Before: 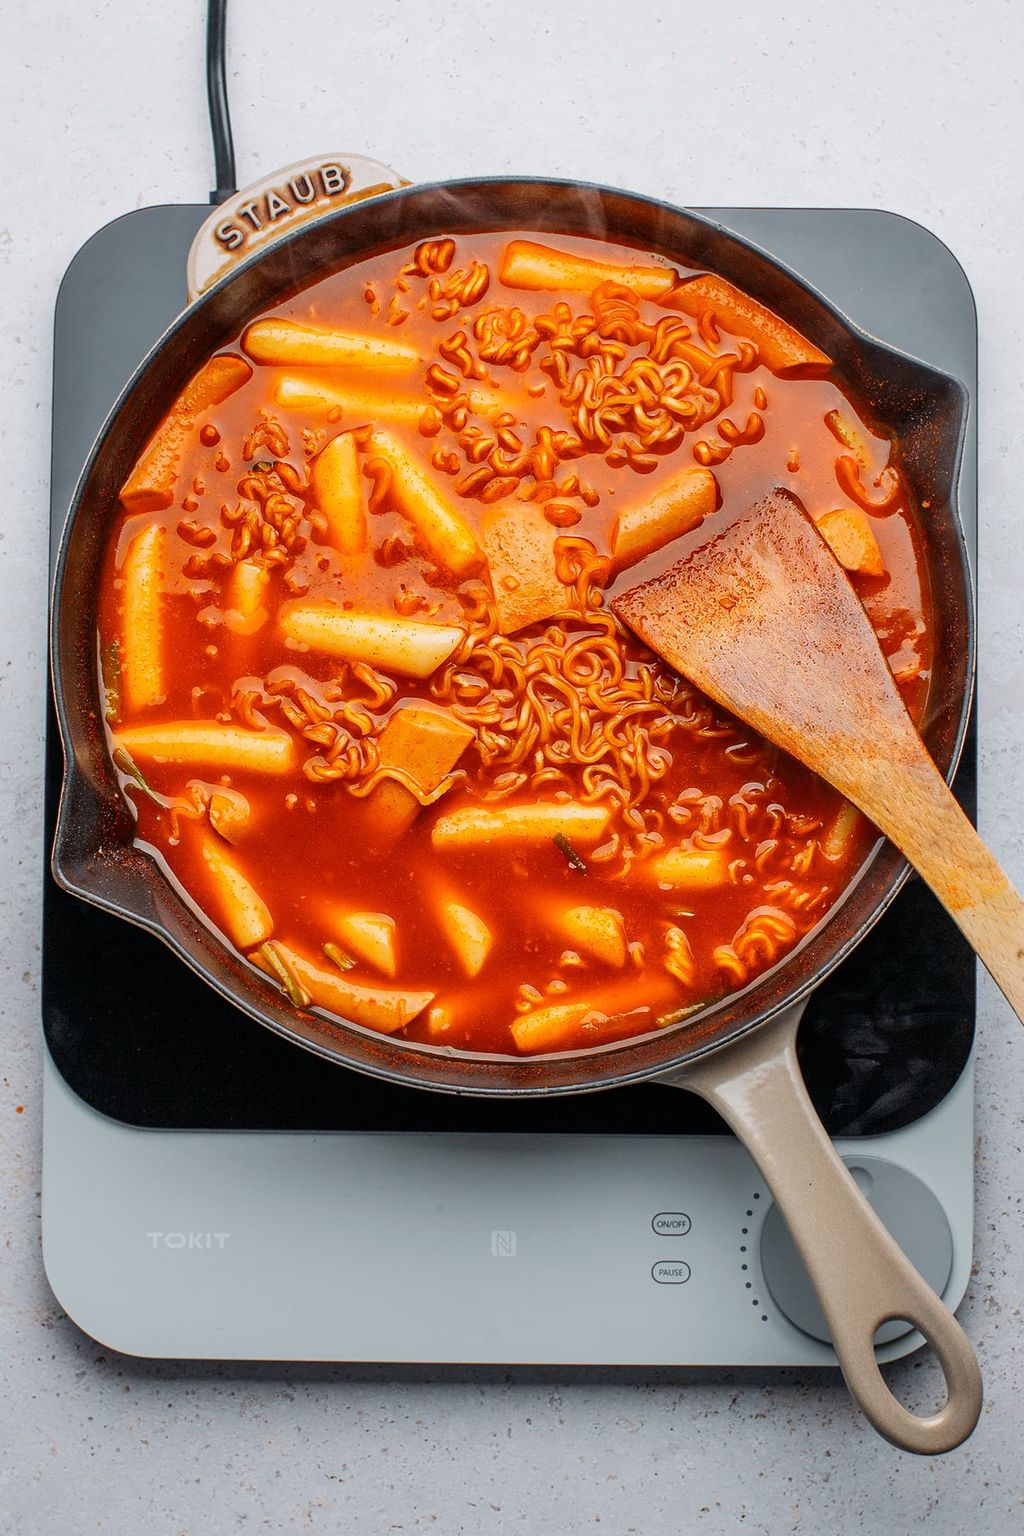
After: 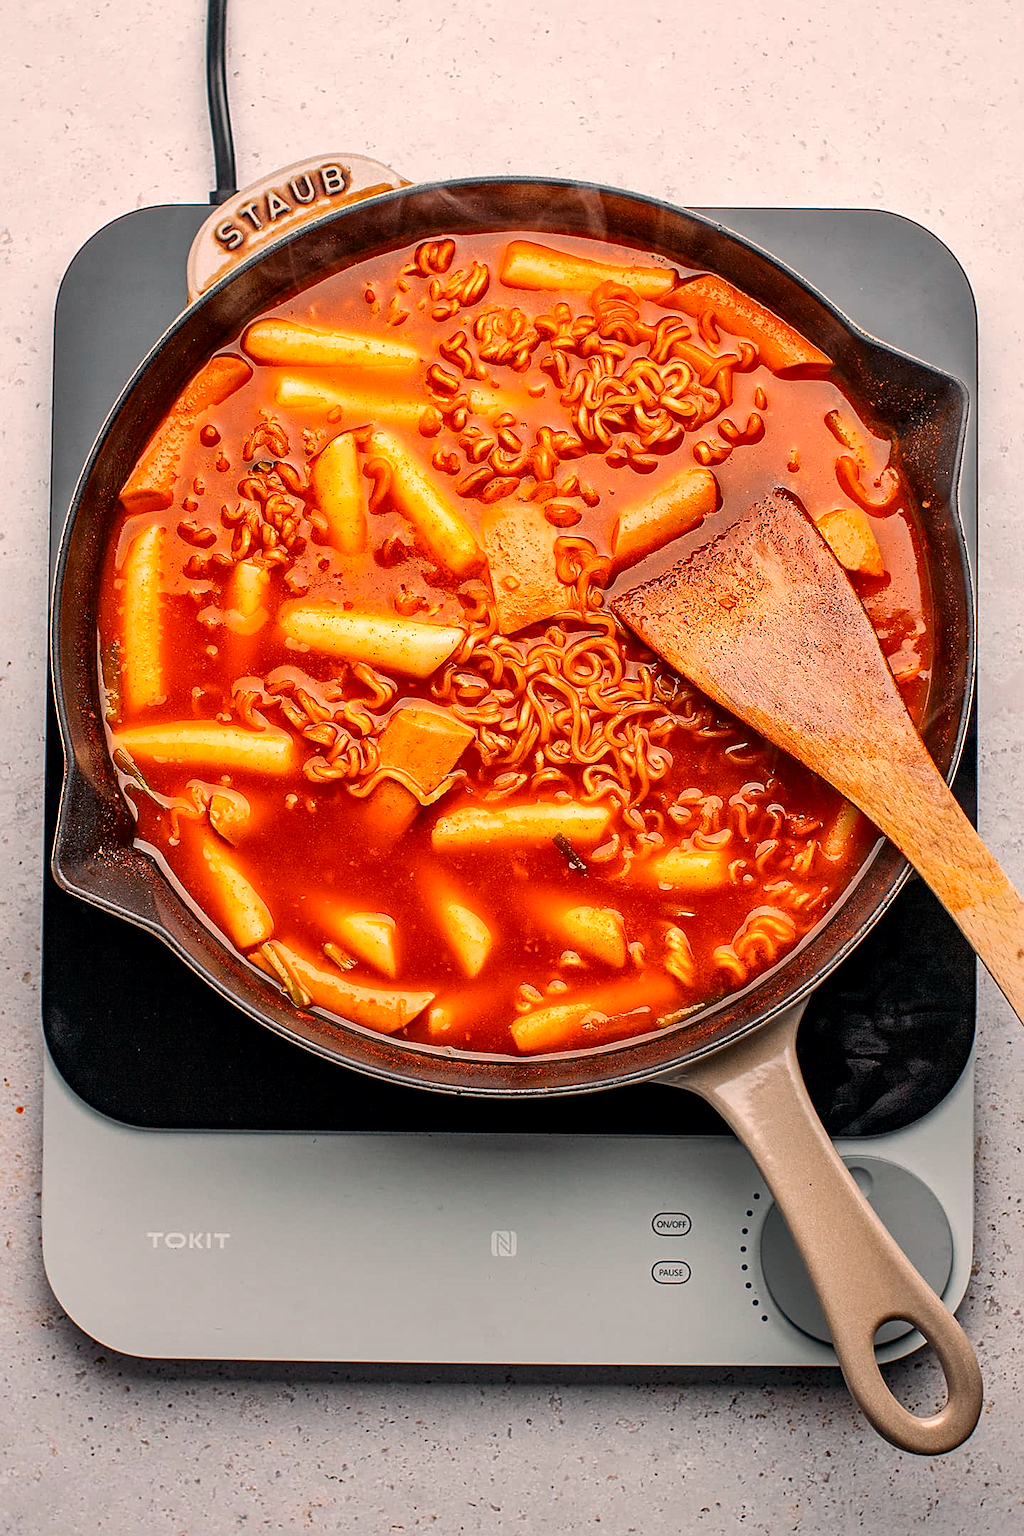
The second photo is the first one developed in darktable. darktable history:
haze removal: compatibility mode true, adaptive false
sharpen: on, module defaults
local contrast: mode bilateral grid, contrast 20, coarseness 50, detail 148%, midtone range 0.2
white balance: red 1.127, blue 0.943
